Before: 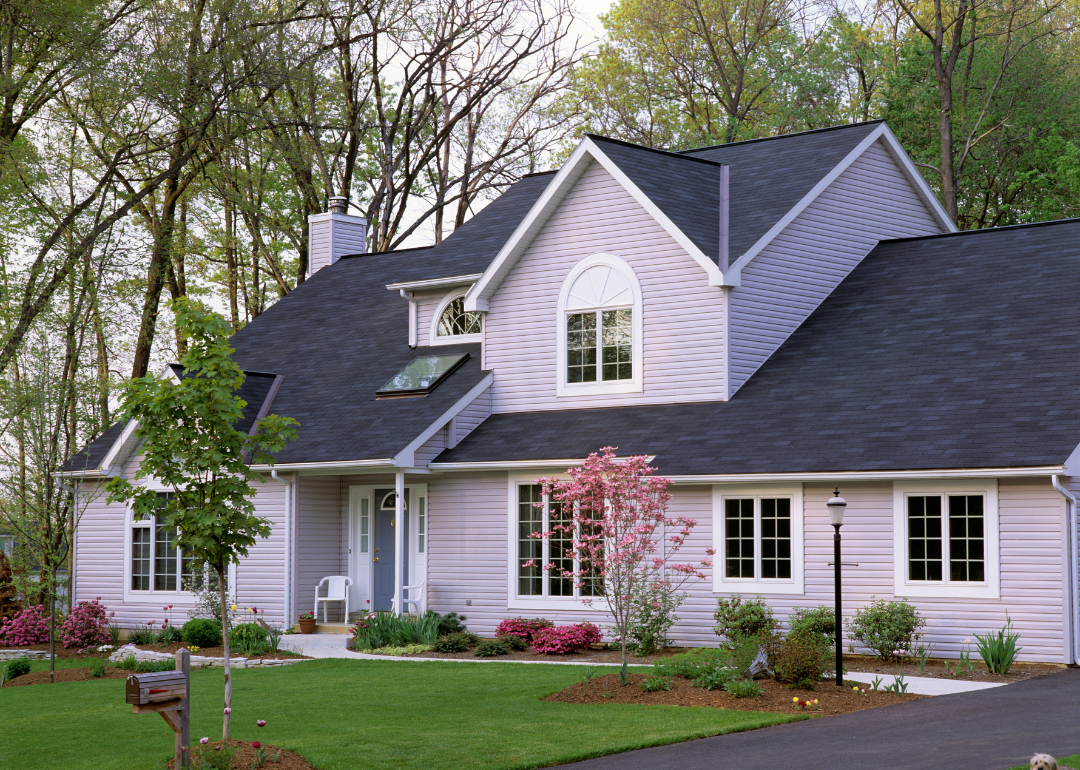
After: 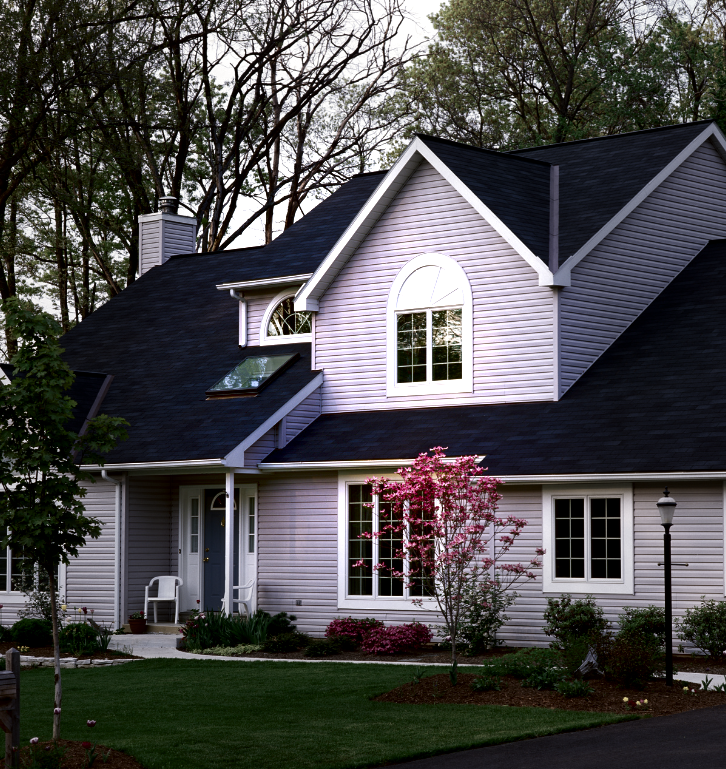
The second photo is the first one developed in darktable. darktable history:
crop and rotate: left 15.791%, right 16.929%
local contrast: mode bilateral grid, contrast 19, coarseness 50, detail 120%, midtone range 0.2
exposure: exposure 0.555 EV, compensate highlight preservation false
contrast brightness saturation: contrast 0.089, brightness -0.606, saturation 0.167
vignetting: fall-off start 31.69%, fall-off radius 35.27%
